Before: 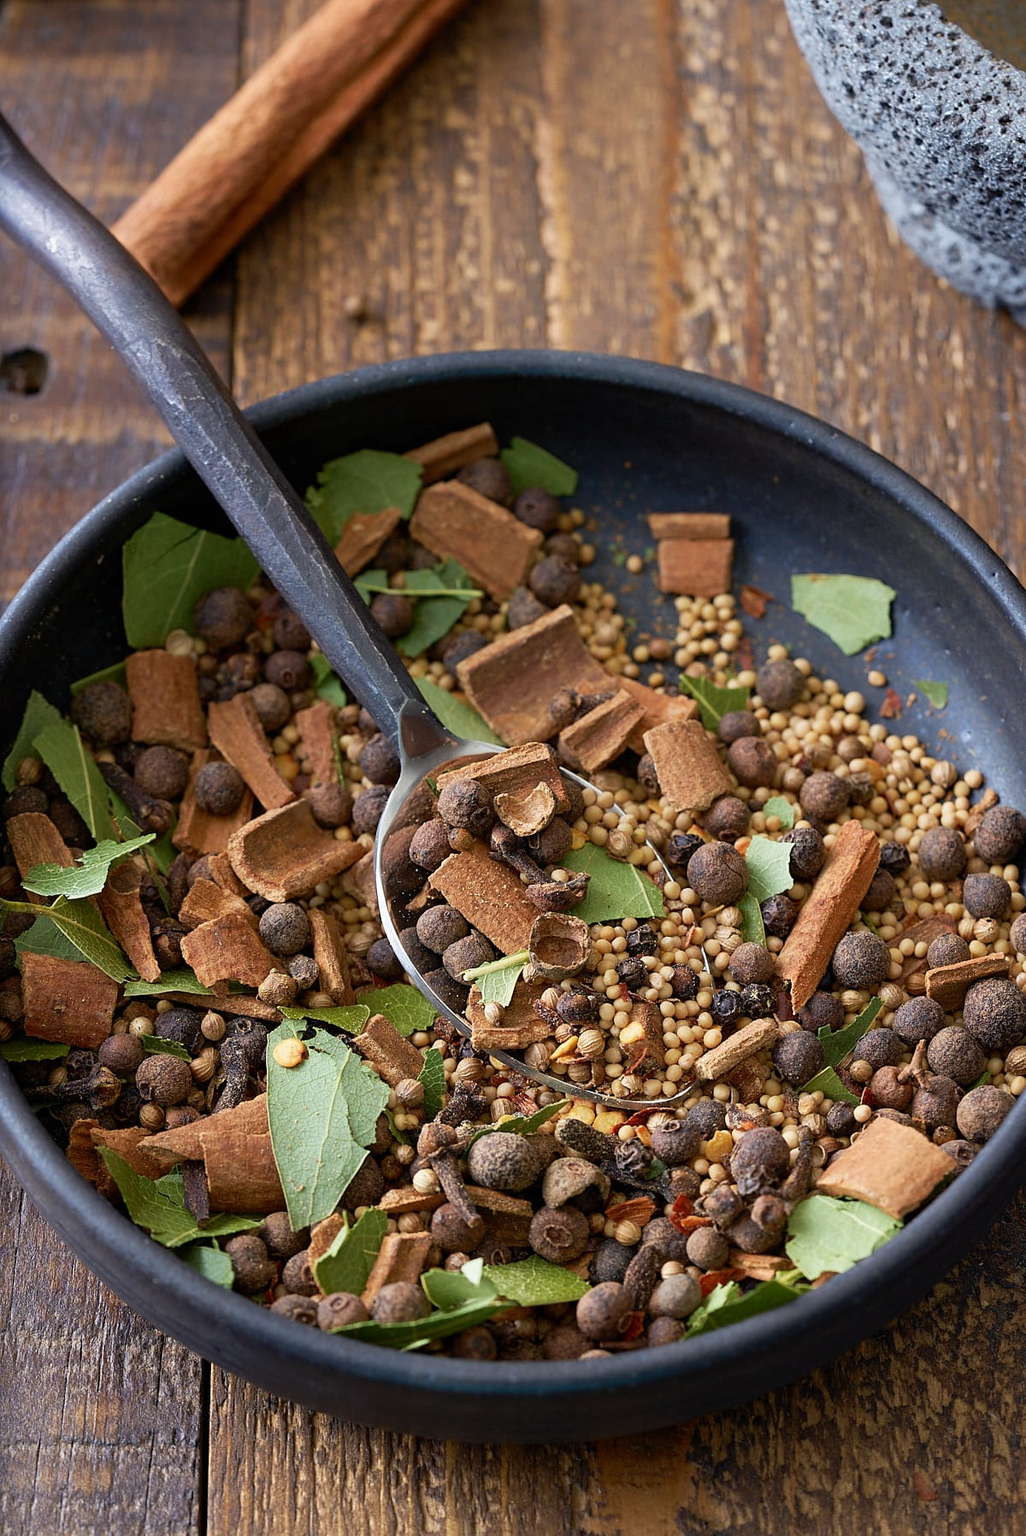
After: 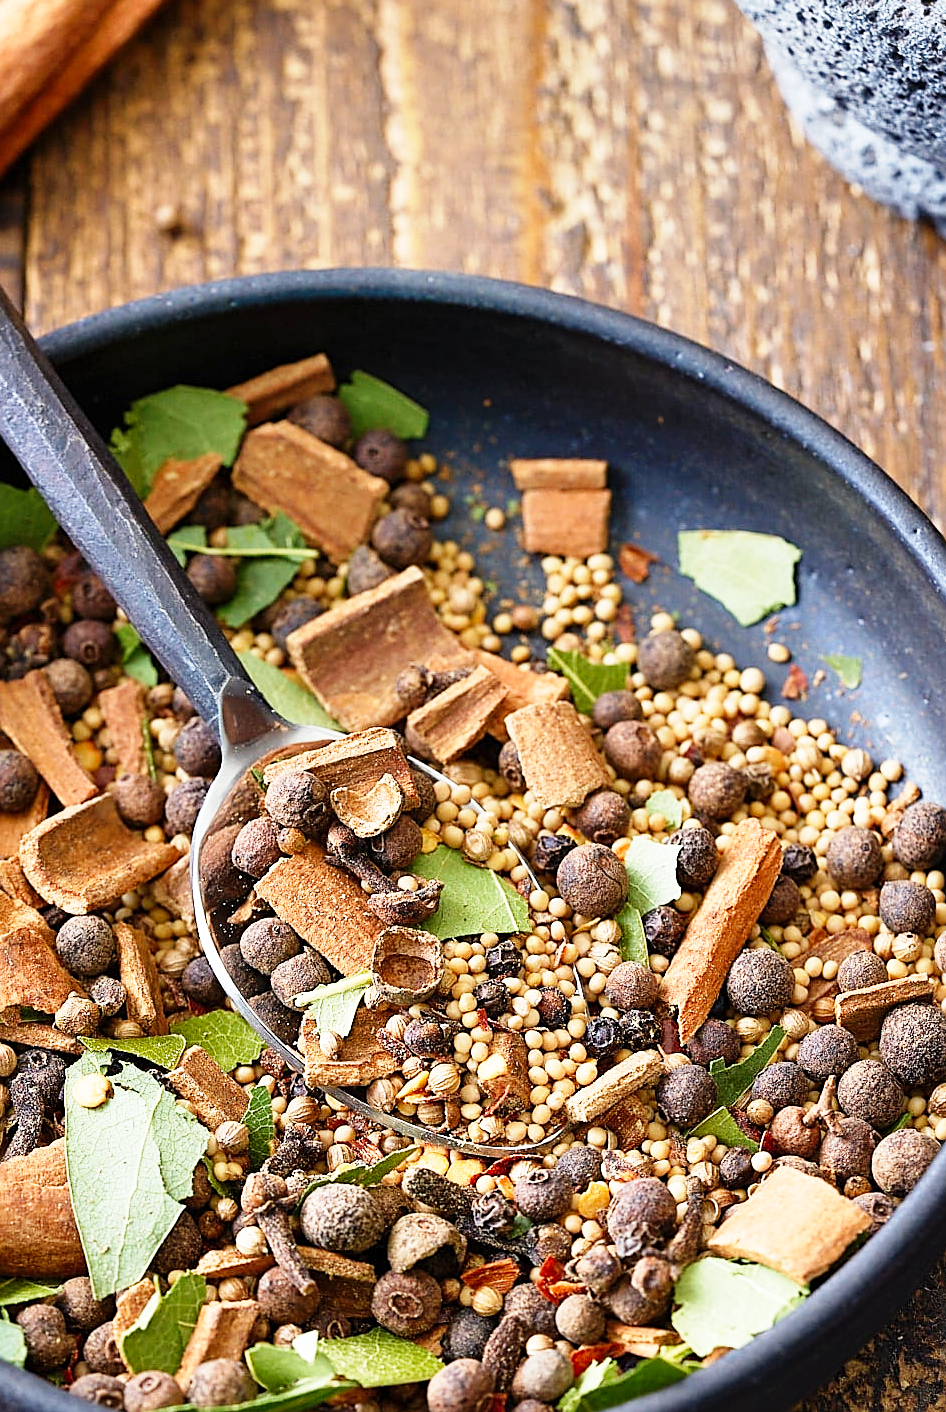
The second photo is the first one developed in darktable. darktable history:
crop and rotate: left 20.624%, top 7.902%, right 0.462%, bottom 13.509%
base curve: curves: ch0 [(0, 0) (0.018, 0.026) (0.143, 0.37) (0.33, 0.731) (0.458, 0.853) (0.735, 0.965) (0.905, 0.986) (1, 1)], preserve colors none
sharpen: on, module defaults
tone equalizer: on, module defaults
shadows and highlights: shadows 47.24, highlights -42.93, soften with gaussian
